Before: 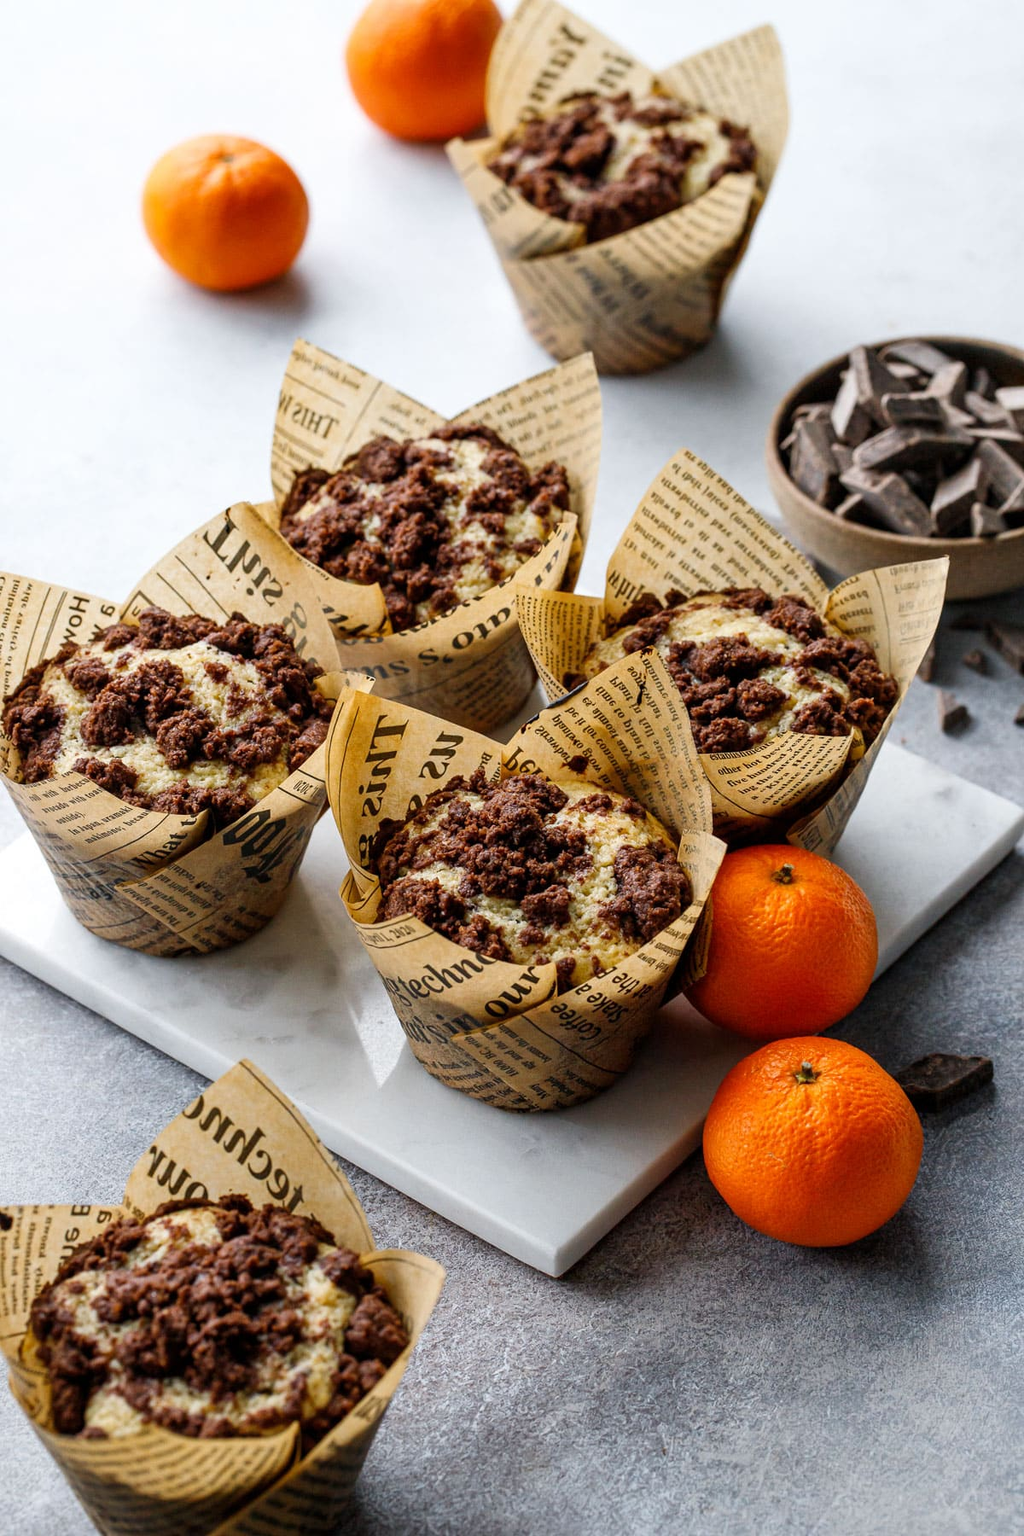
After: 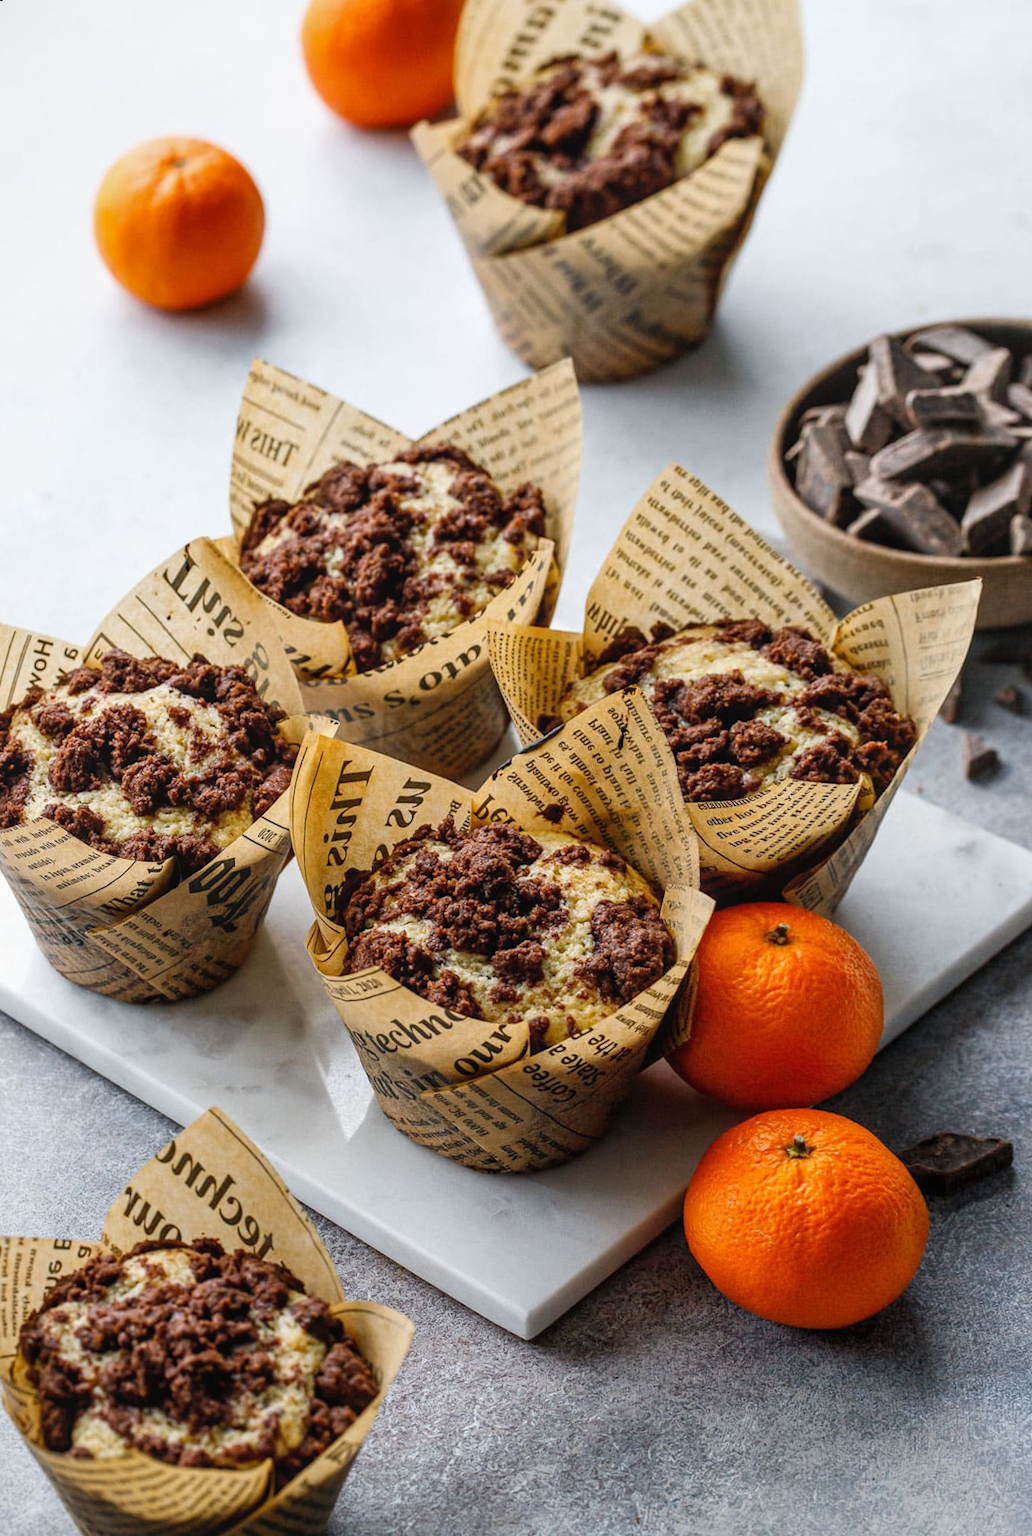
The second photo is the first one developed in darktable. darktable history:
local contrast: detail 110%
rotate and perspective: rotation 0.062°, lens shift (vertical) 0.115, lens shift (horizontal) -0.133, crop left 0.047, crop right 0.94, crop top 0.061, crop bottom 0.94
